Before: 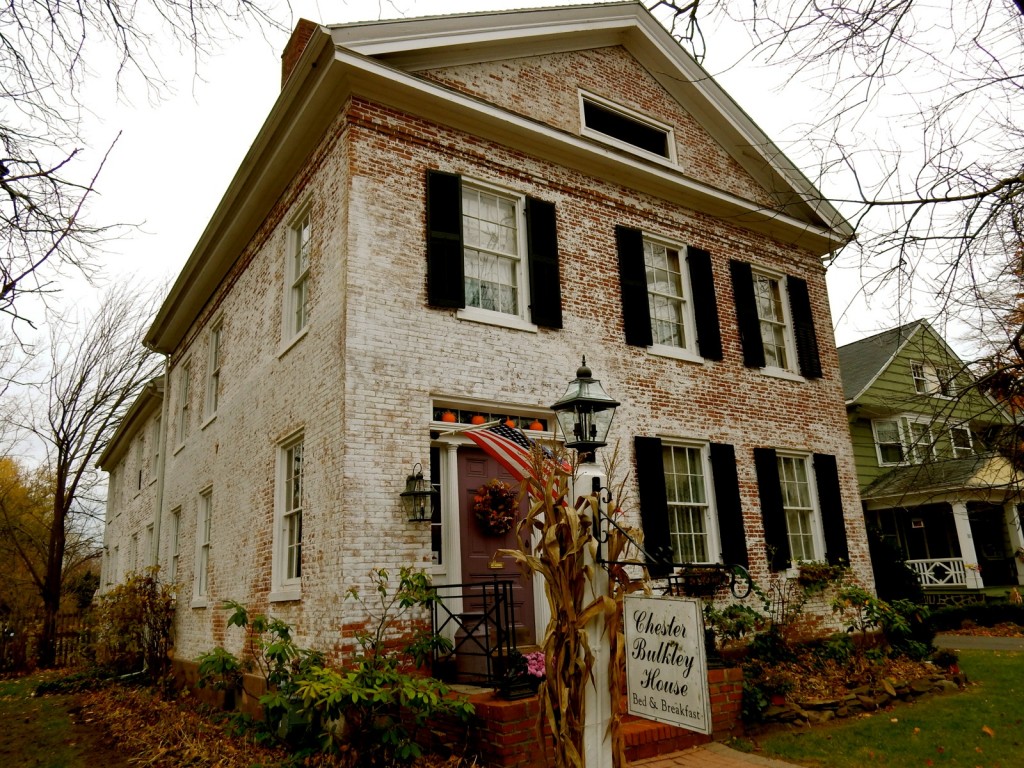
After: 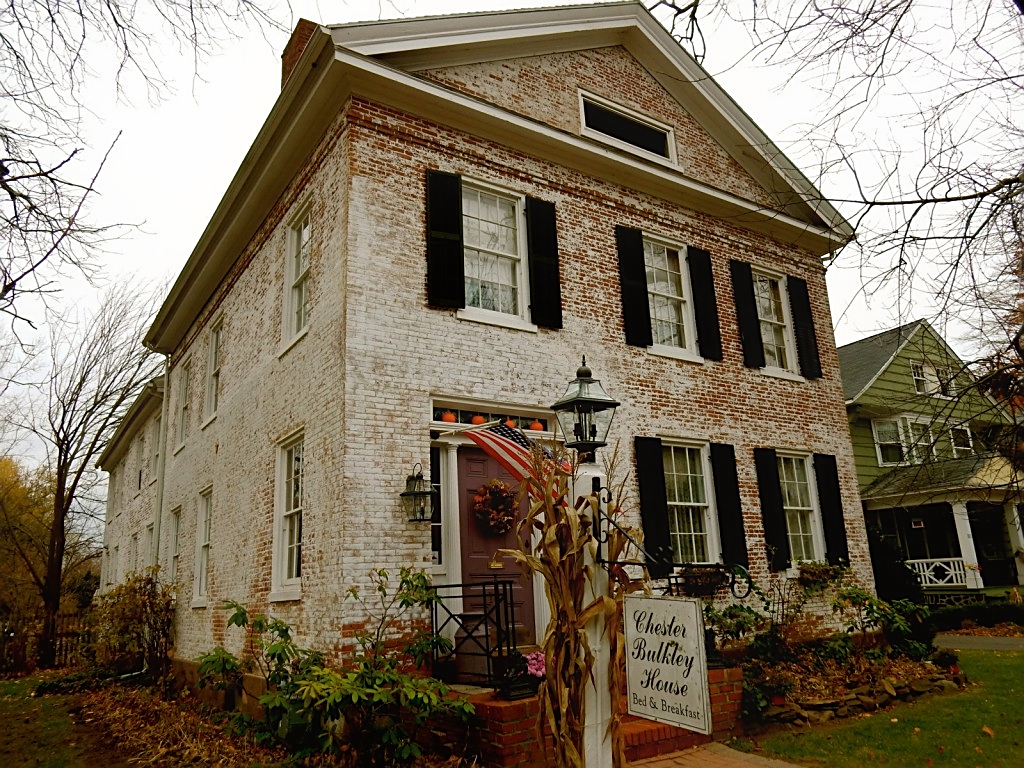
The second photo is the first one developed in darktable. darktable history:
local contrast: mode bilateral grid, contrast 15, coarseness 37, detail 106%, midtone range 0.2
sharpen: amount 0.492
contrast equalizer: octaves 7, y [[0.6 ×6], [0.55 ×6], [0 ×6], [0 ×6], [0 ×6]], mix -0.3
